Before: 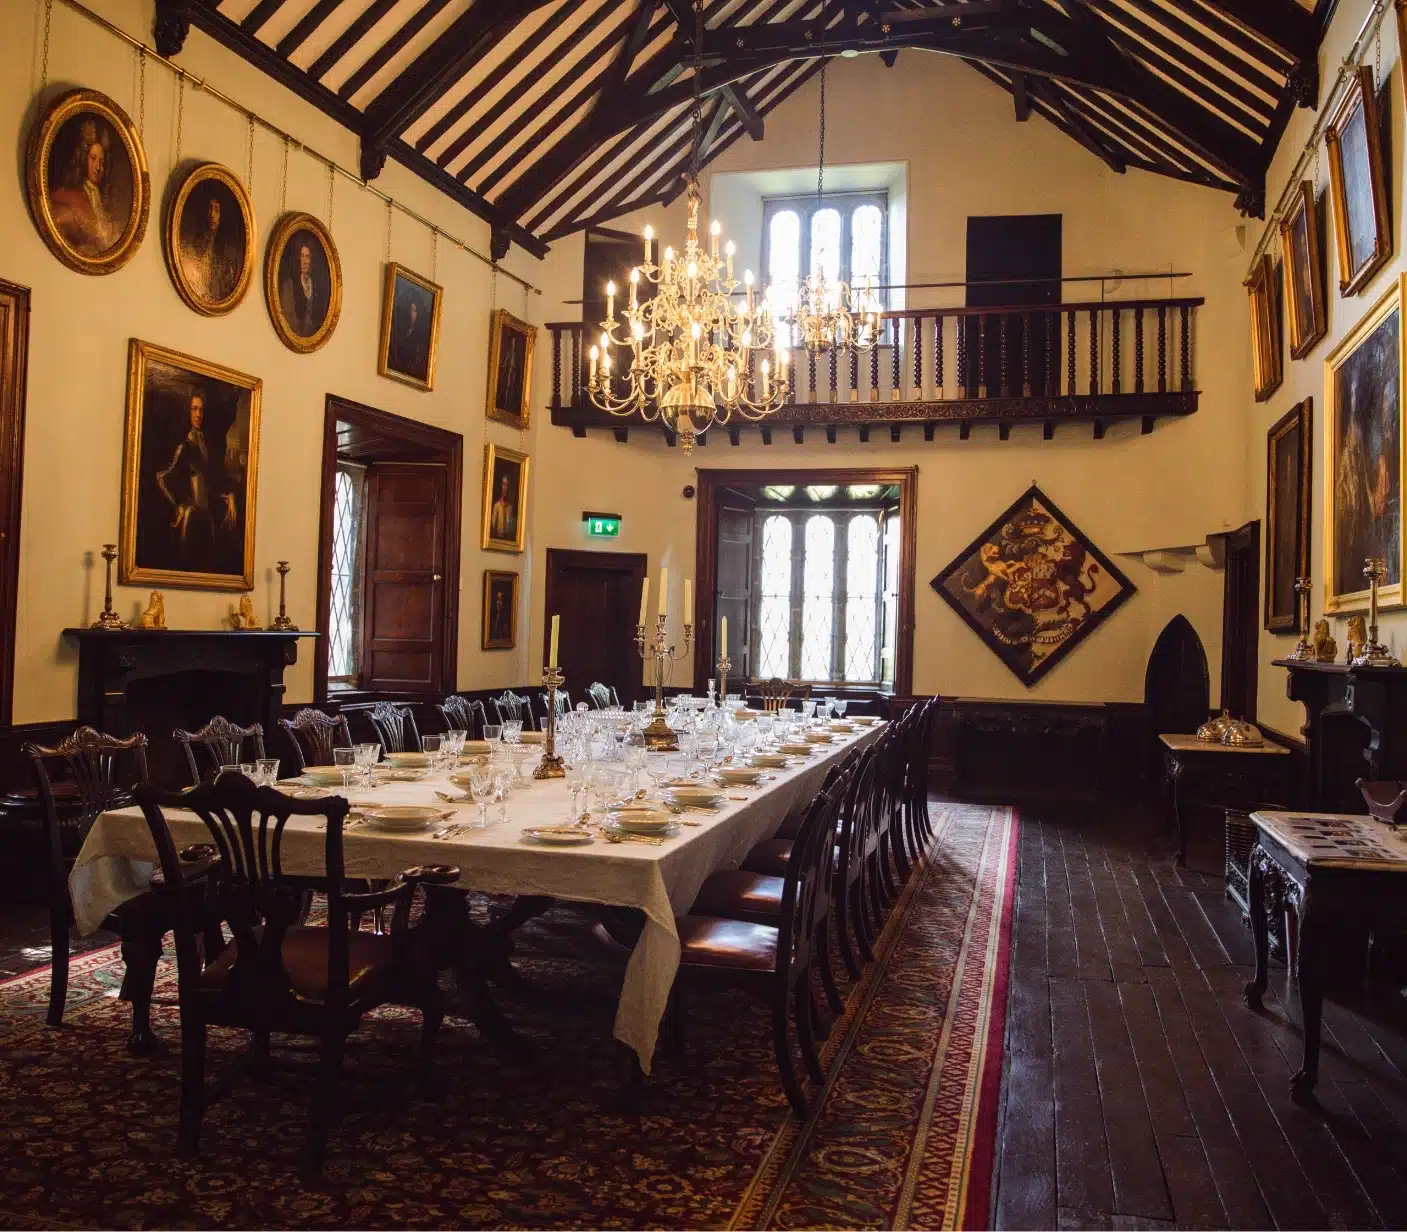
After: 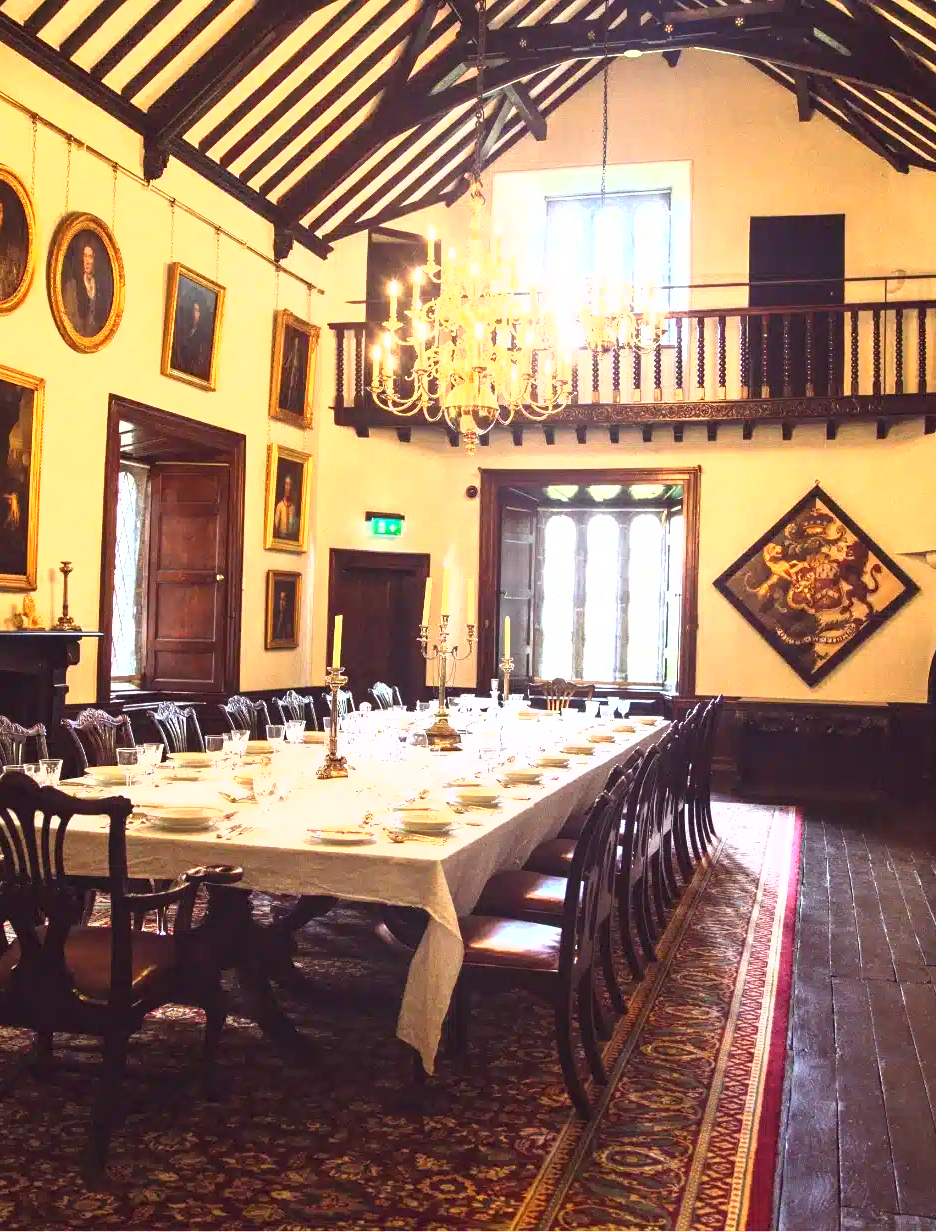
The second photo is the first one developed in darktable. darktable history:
levels: black 0.022%
exposure: black level correction 0, exposure 1.584 EV, compensate exposure bias true, compensate highlight preservation false
crop and rotate: left 15.491%, right 17.923%
shadows and highlights: shadows 2.82, highlights -16.35, soften with gaussian
